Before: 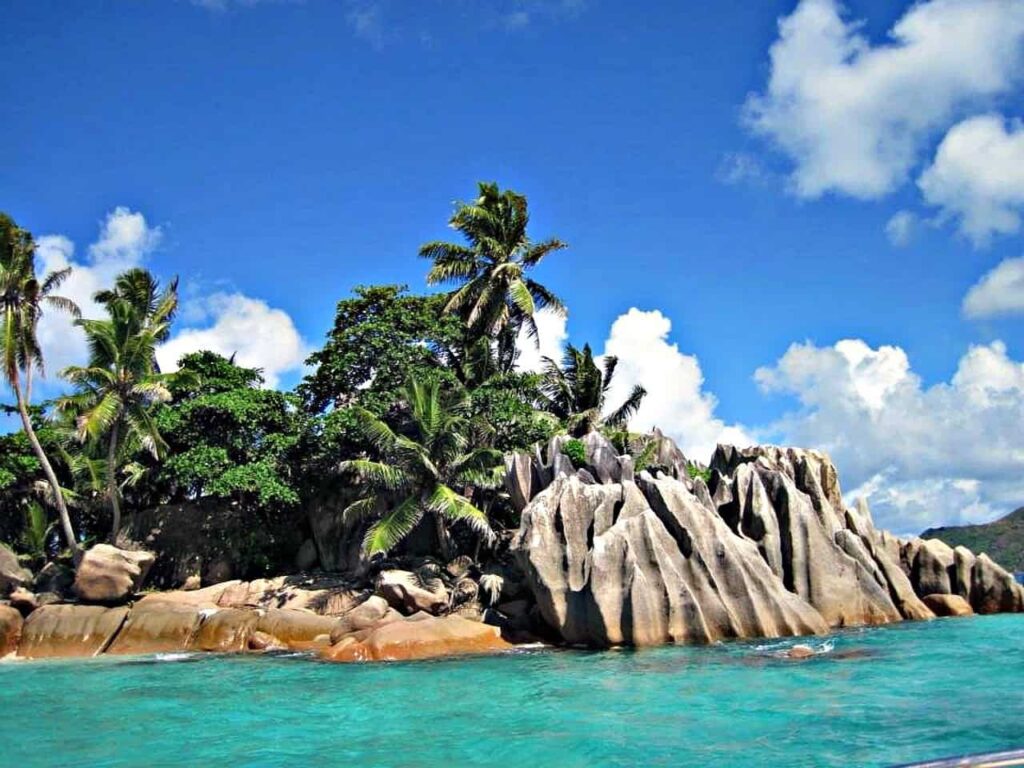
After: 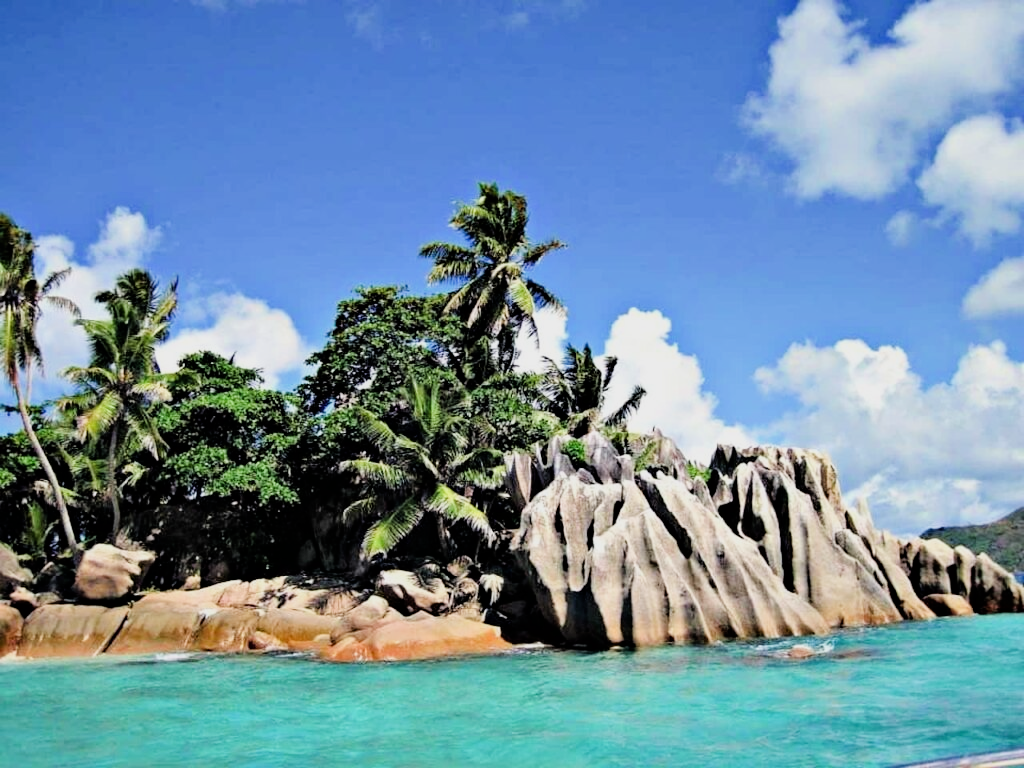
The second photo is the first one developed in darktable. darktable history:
filmic rgb: black relative exposure -7.65 EV, white relative exposure 4.56 EV, hardness 3.61
tone equalizer: -8 EV -0.75 EV, -7 EV -0.735 EV, -6 EV -0.604 EV, -5 EV -0.401 EV, -3 EV 0.377 EV, -2 EV 0.6 EV, -1 EV 0.696 EV, +0 EV 0.73 EV, mask exposure compensation -0.497 EV
